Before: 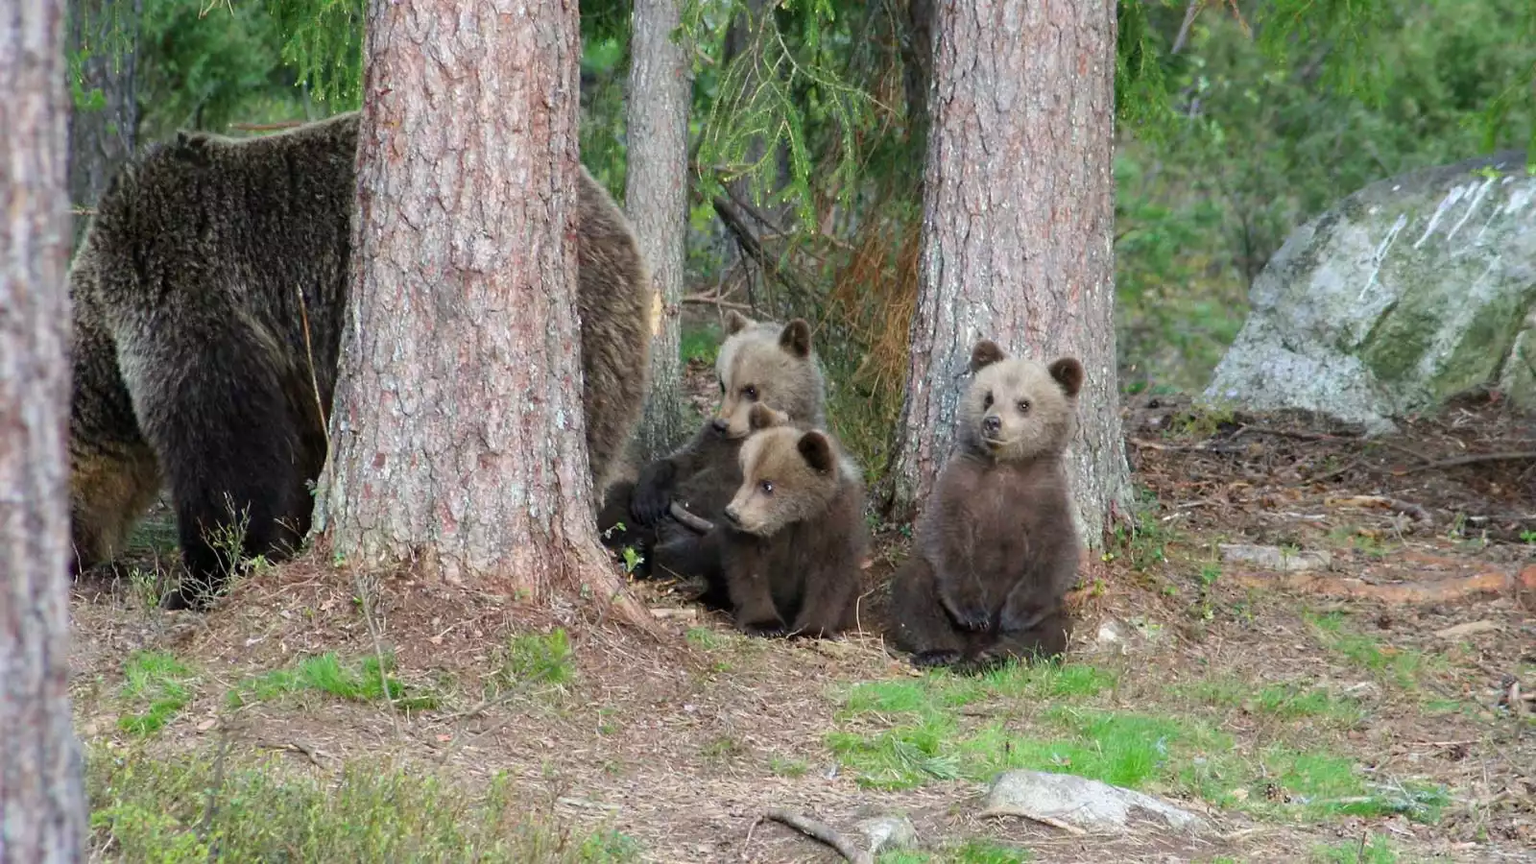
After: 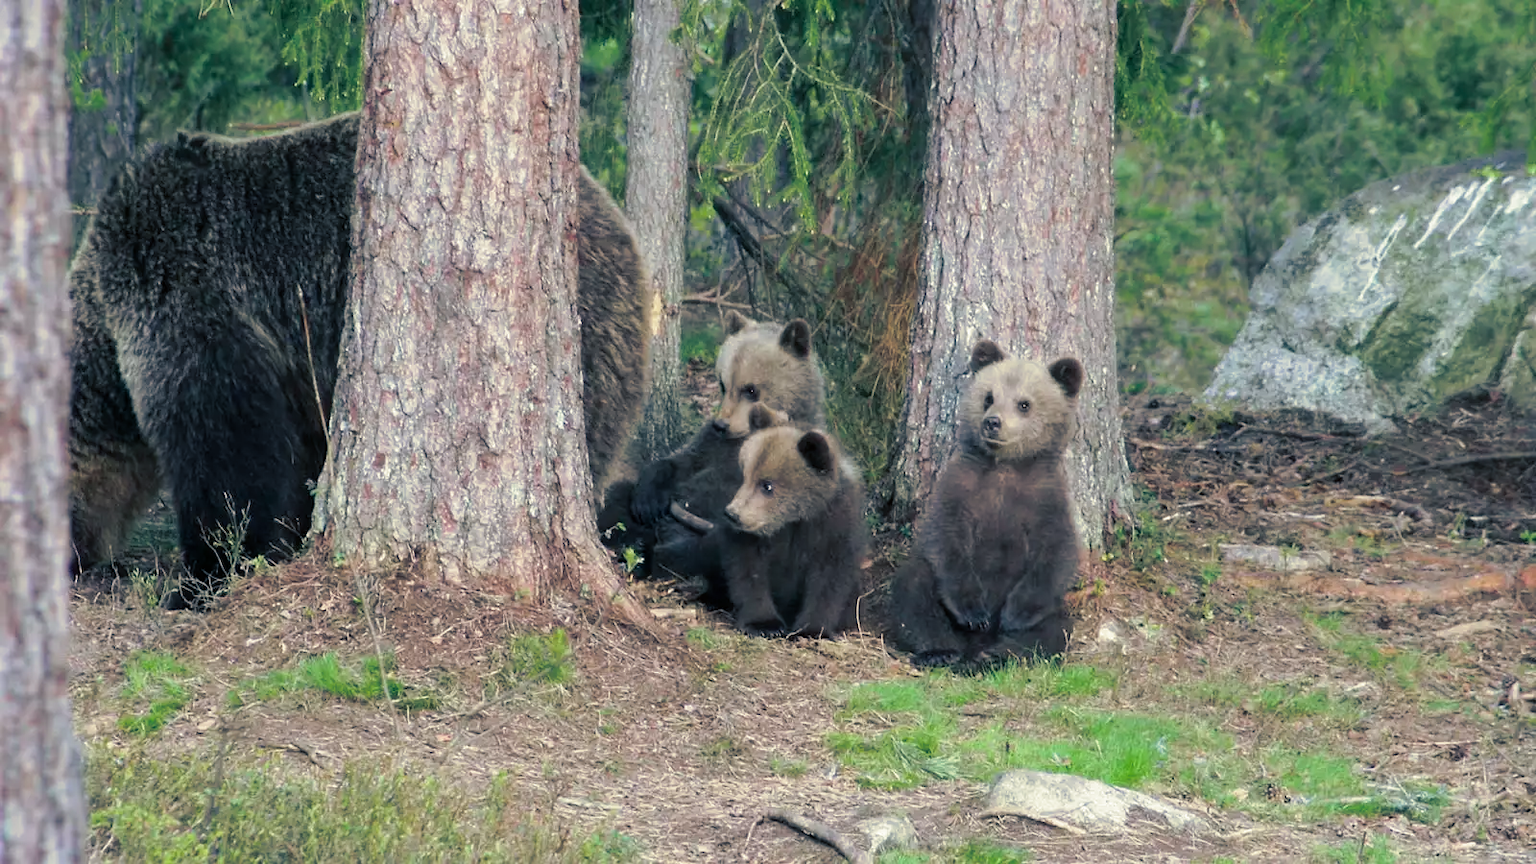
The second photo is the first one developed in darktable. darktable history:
white balance: red 1, blue 1
split-toning: shadows › hue 216°, shadows › saturation 1, highlights › hue 57.6°, balance -33.4
